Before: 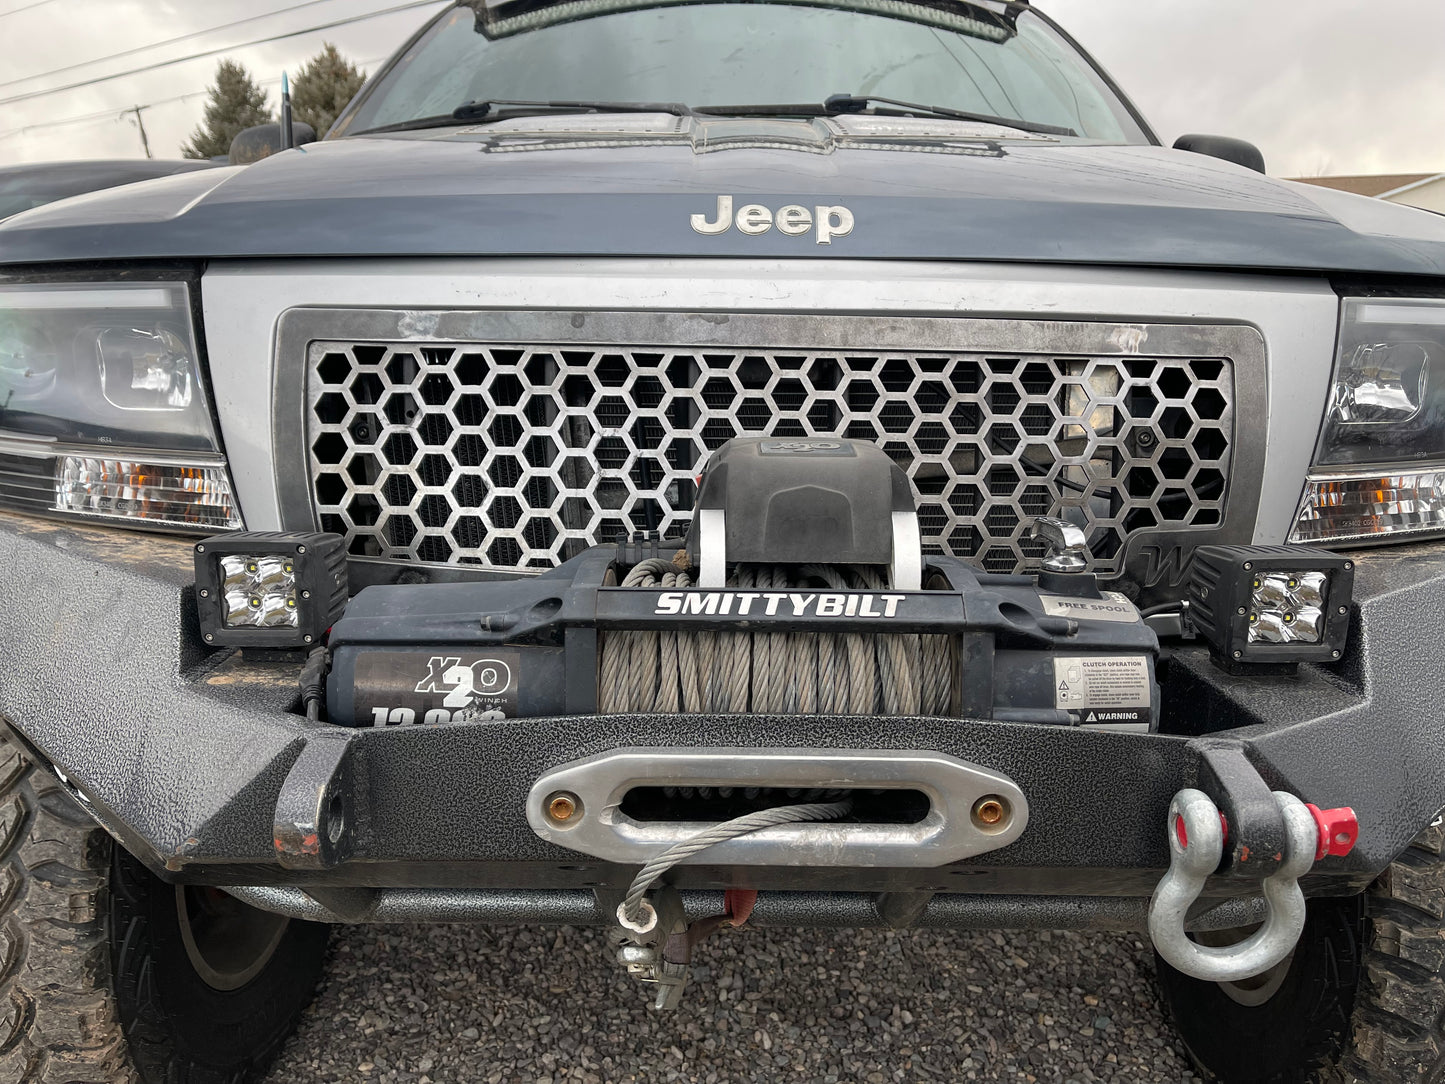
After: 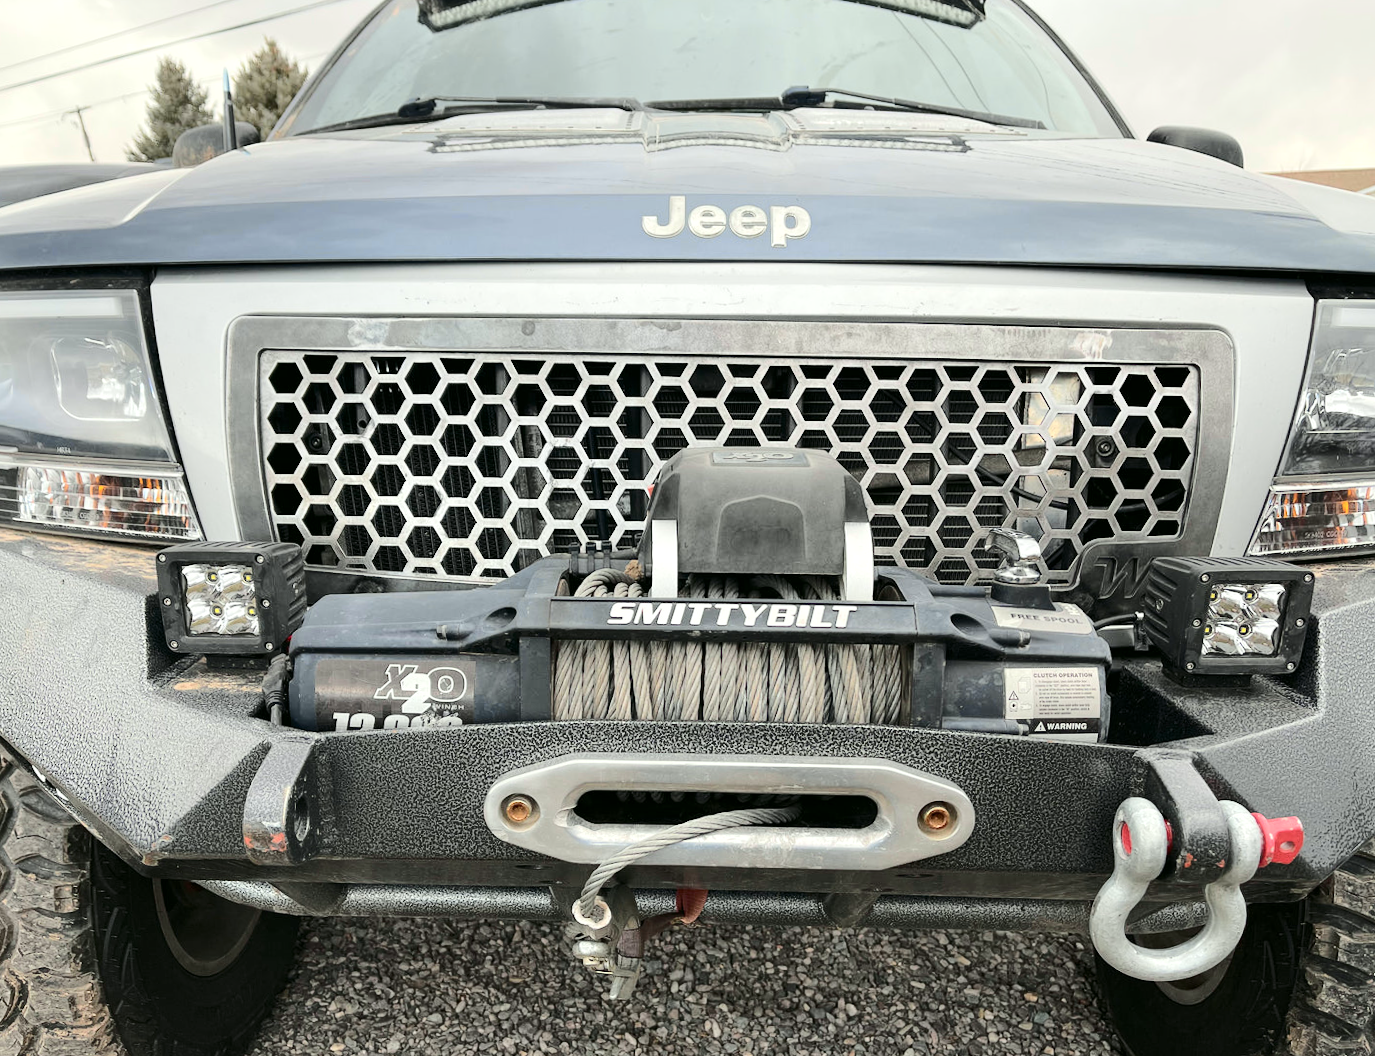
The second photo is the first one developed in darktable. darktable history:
tone curve: curves: ch0 [(0, 0) (0.21, 0.21) (0.43, 0.586) (0.65, 0.793) (1, 1)]; ch1 [(0, 0) (0.382, 0.447) (0.492, 0.484) (0.544, 0.547) (0.583, 0.578) (0.599, 0.595) (0.67, 0.673) (1, 1)]; ch2 [(0, 0) (0.411, 0.382) (0.492, 0.5) (0.531, 0.534) (0.56, 0.573) (0.599, 0.602) (0.696, 0.693) (1, 1)], color space Lab, independent channels, preserve colors none
rotate and perspective: rotation 0.074°, lens shift (vertical) 0.096, lens shift (horizontal) -0.041, crop left 0.043, crop right 0.952, crop top 0.024, crop bottom 0.979
exposure: exposure 0.178 EV, compensate exposure bias true, compensate highlight preservation false
